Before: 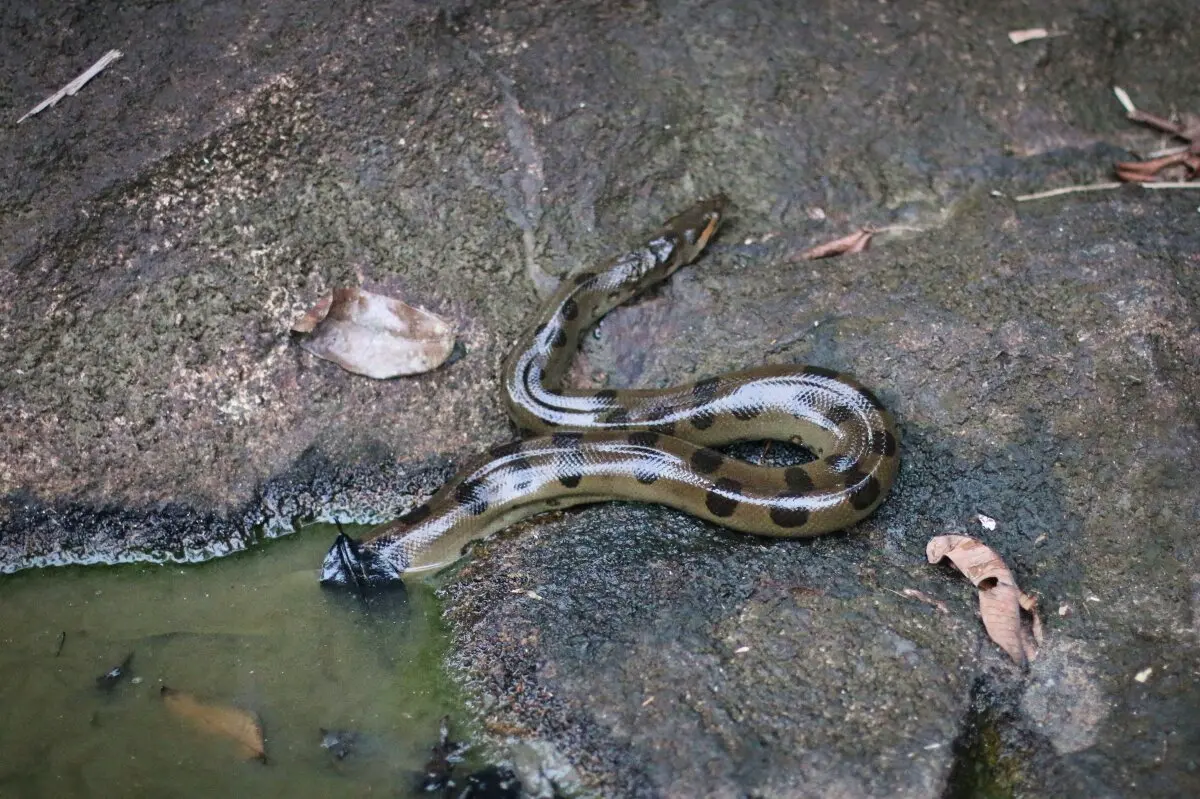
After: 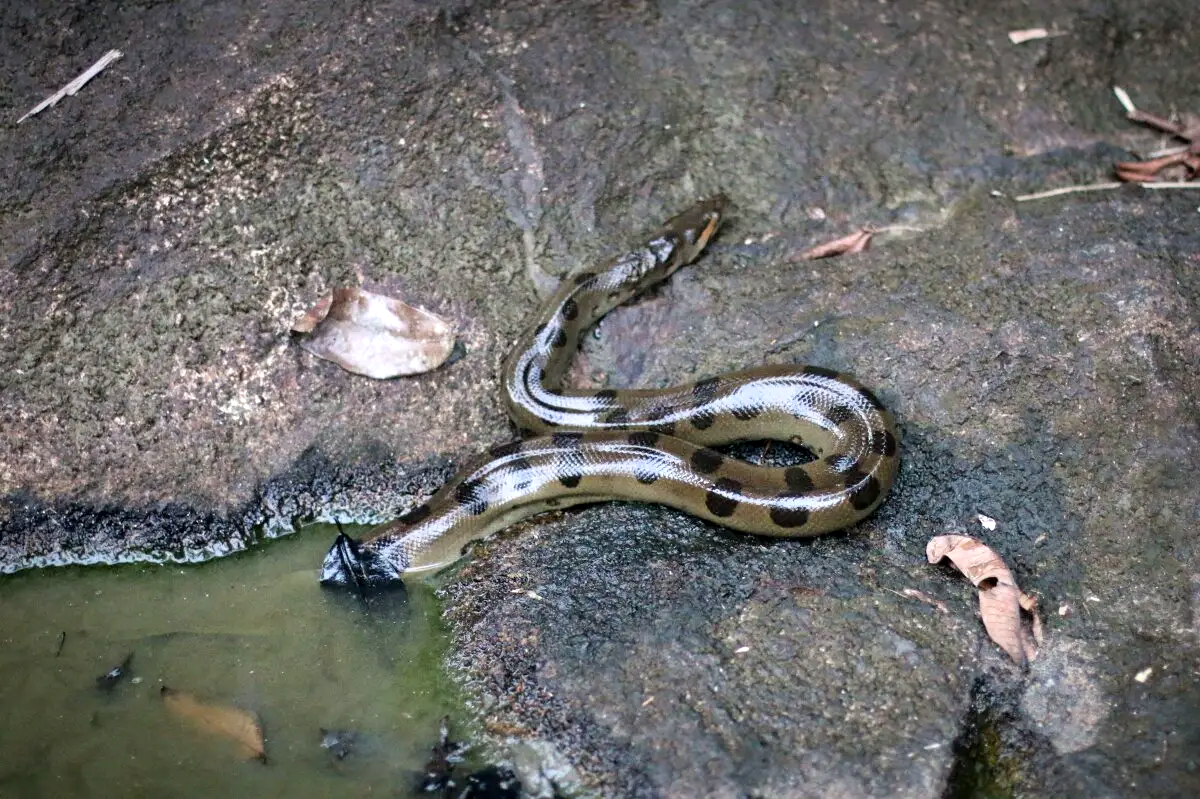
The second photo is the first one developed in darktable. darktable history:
exposure: black level correction 0.005, exposure 0.015 EV, compensate highlight preservation false
tone equalizer: -8 EV -0.401 EV, -7 EV -0.359 EV, -6 EV -0.295 EV, -5 EV -0.235 EV, -3 EV 0.221 EV, -2 EV 0.342 EV, -1 EV 0.409 EV, +0 EV 0.397 EV
